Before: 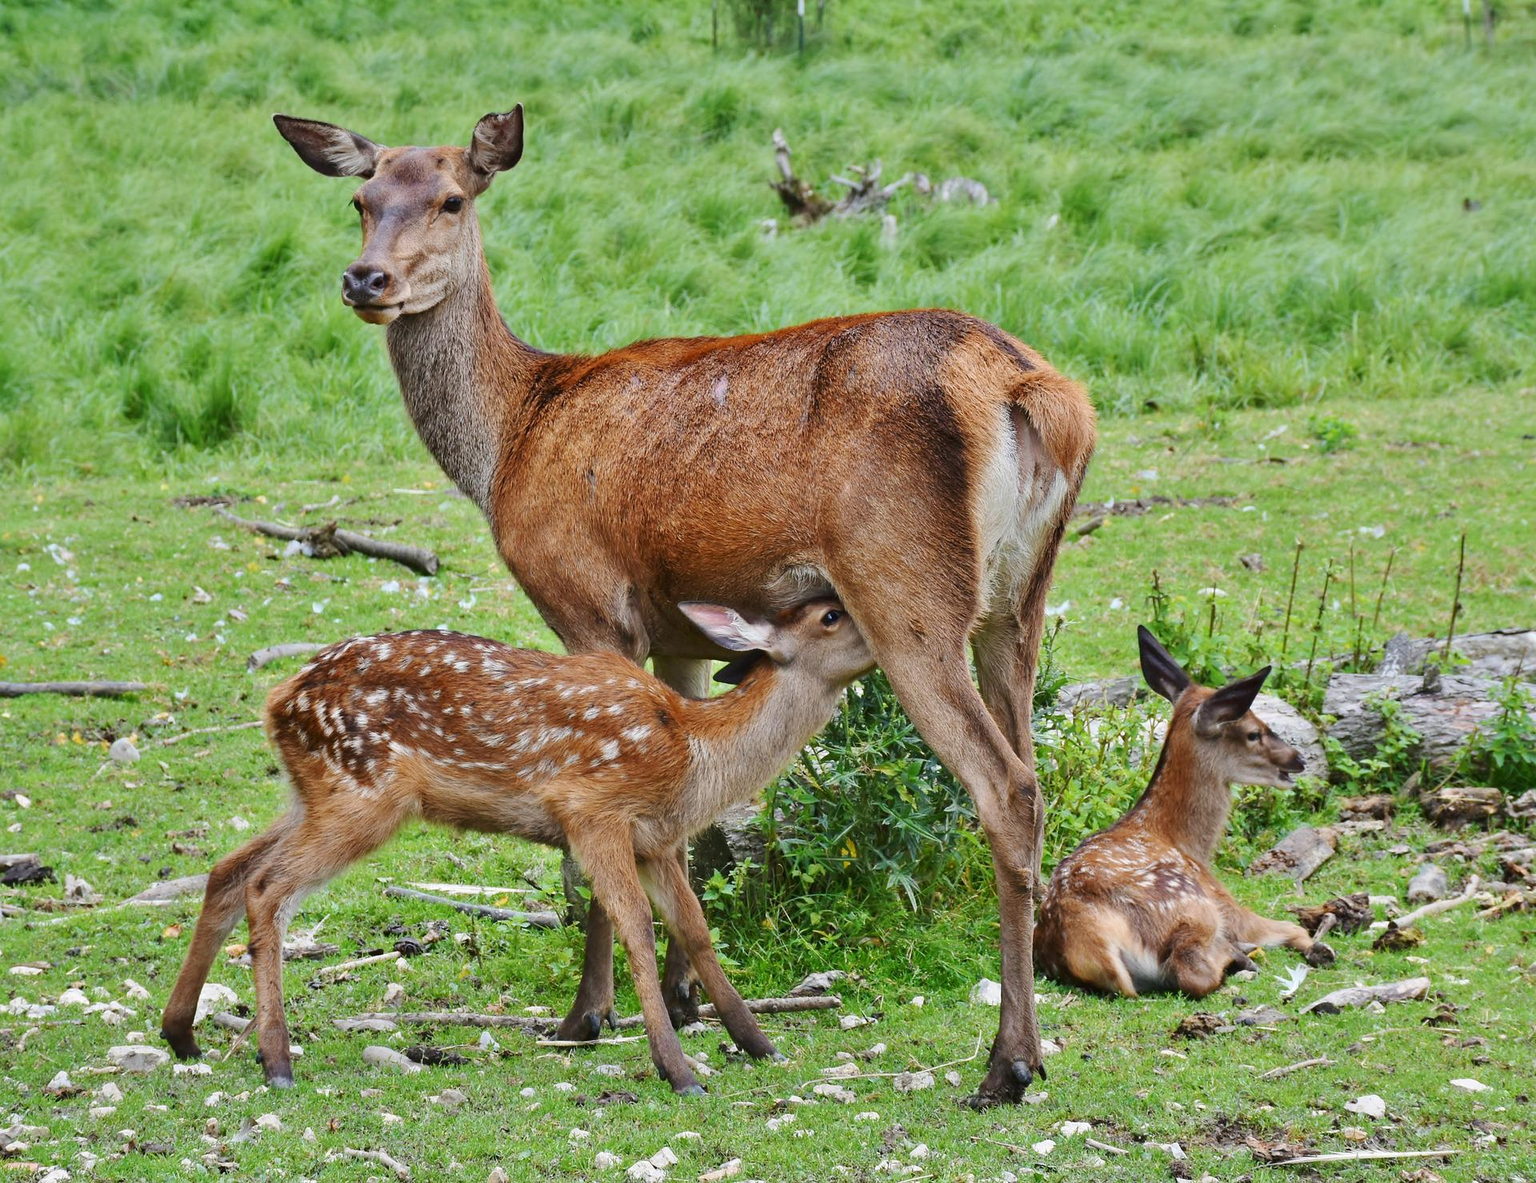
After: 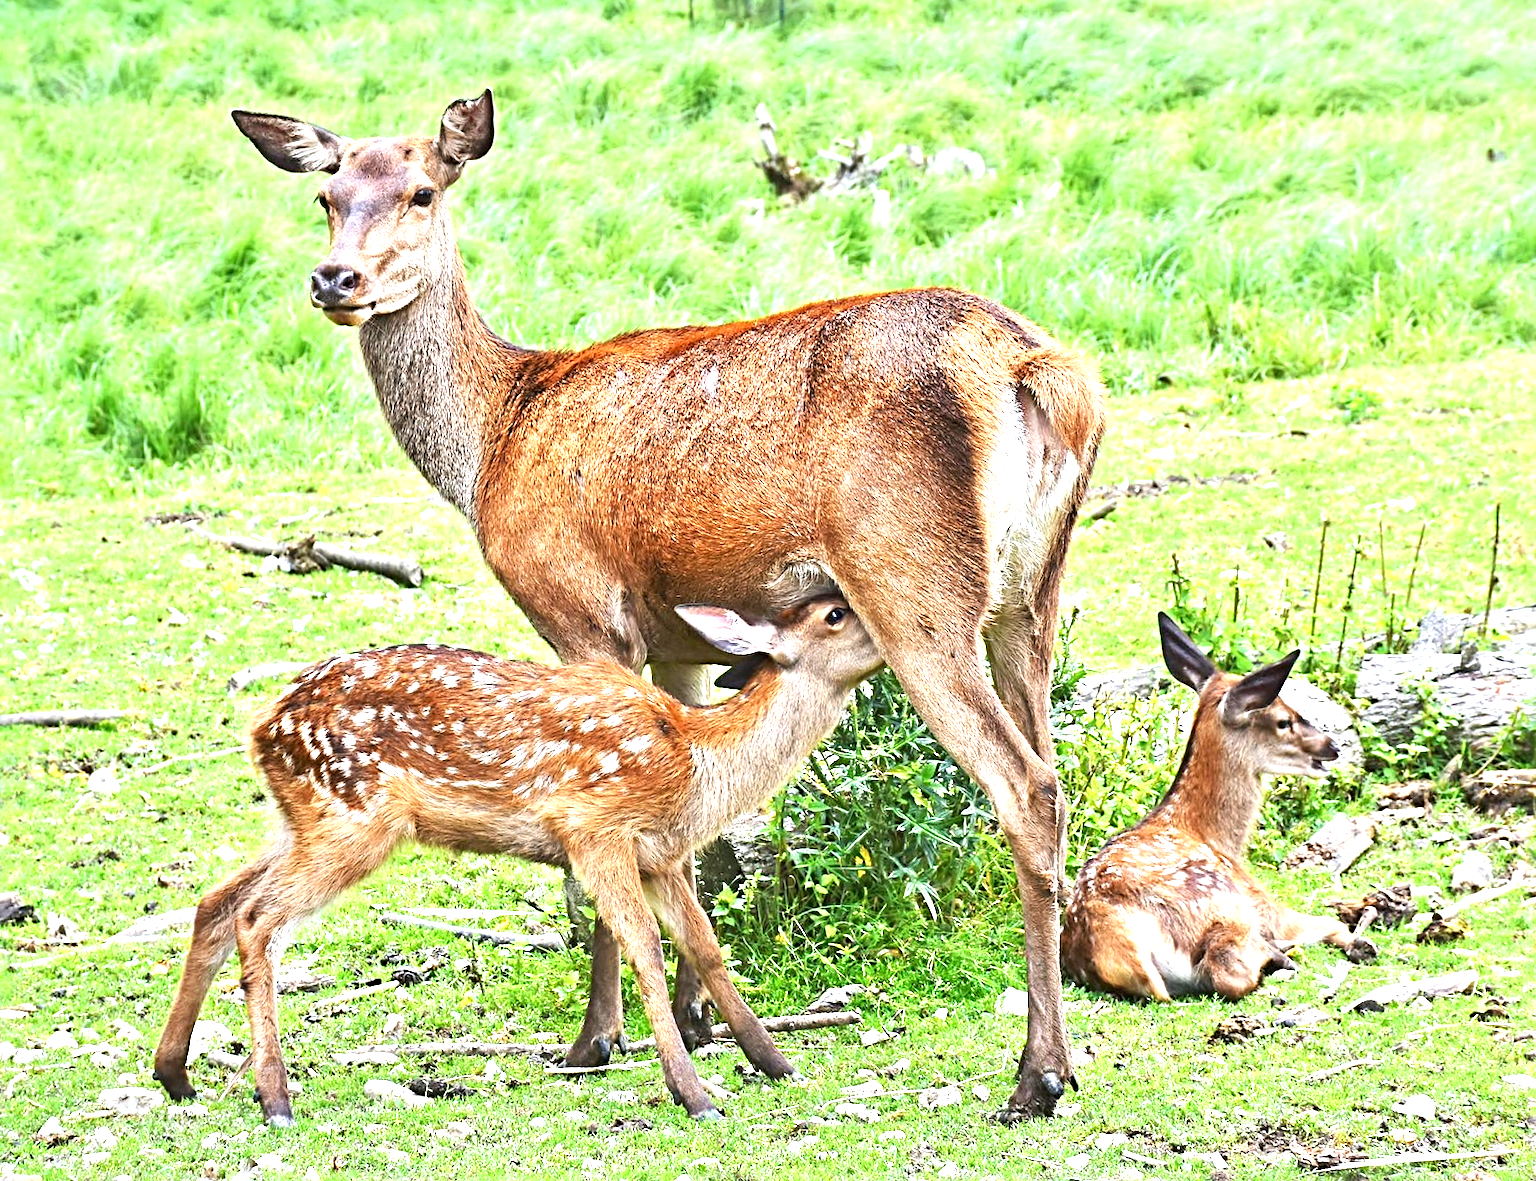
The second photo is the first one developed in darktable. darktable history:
exposure: black level correction 0, exposure 1.5 EV, compensate highlight preservation false
sharpen: radius 4.883
rotate and perspective: rotation -2.12°, lens shift (vertical) 0.009, lens shift (horizontal) -0.008, automatic cropping original format, crop left 0.036, crop right 0.964, crop top 0.05, crop bottom 0.959
